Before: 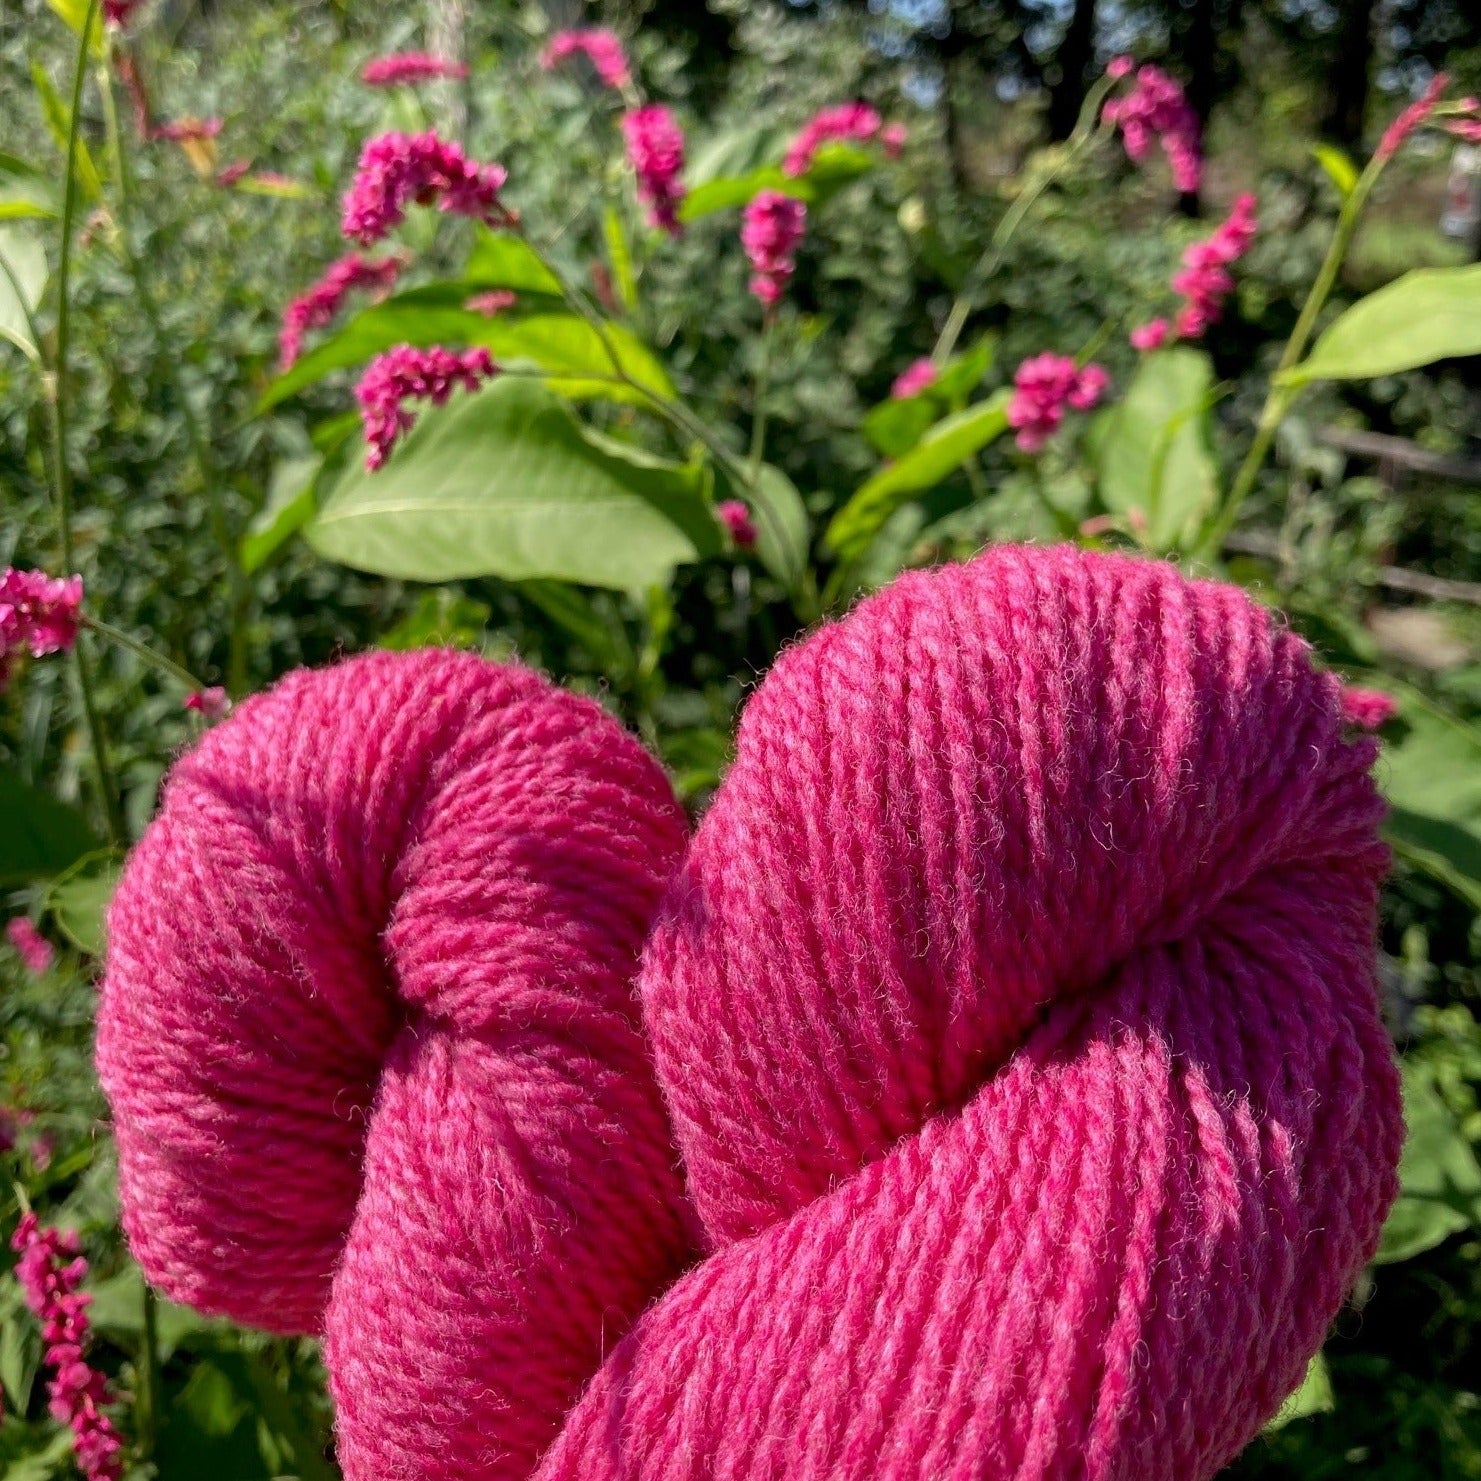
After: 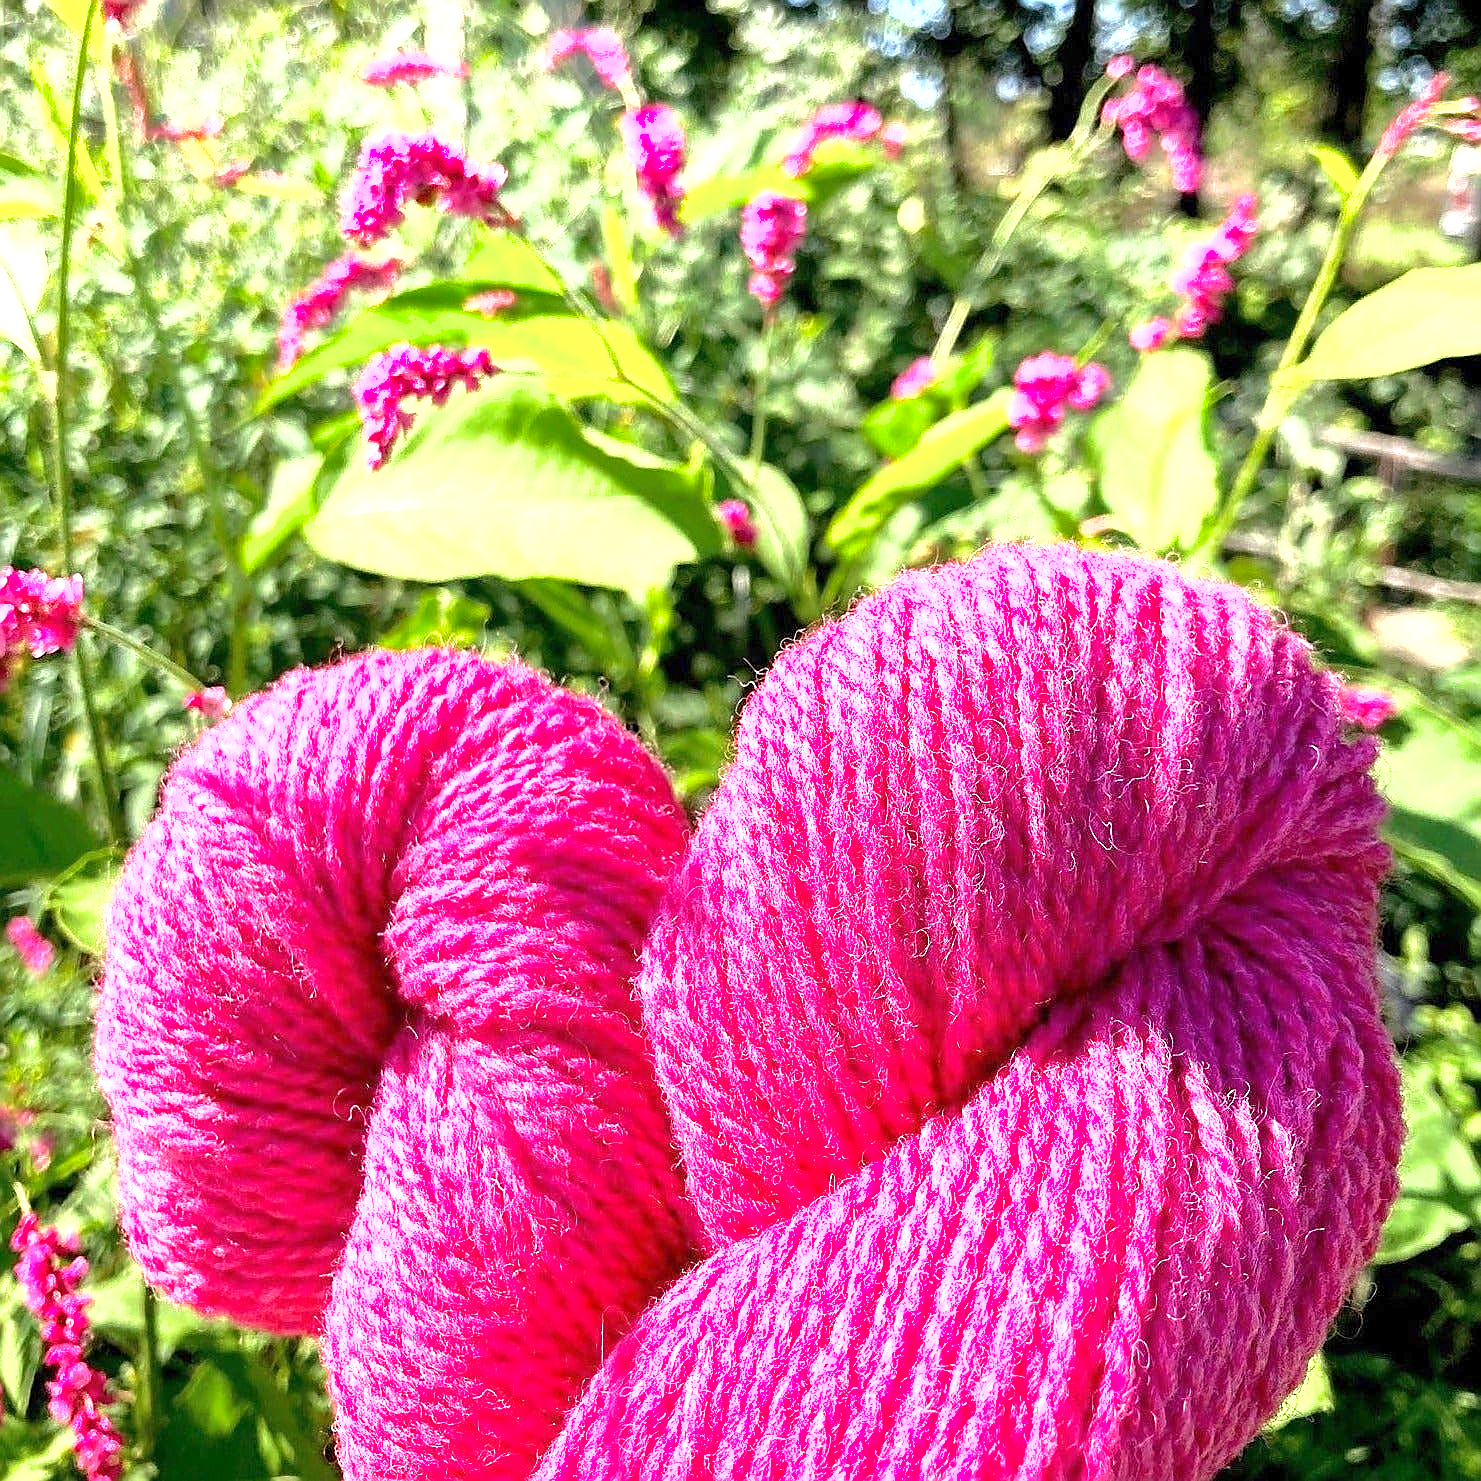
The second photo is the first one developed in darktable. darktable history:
shadows and highlights: shadows 10, white point adjustment 1, highlights -40
sharpen: radius 1.4, amount 1.25, threshold 0.7
exposure: exposure 2.04 EV, compensate highlight preservation false
